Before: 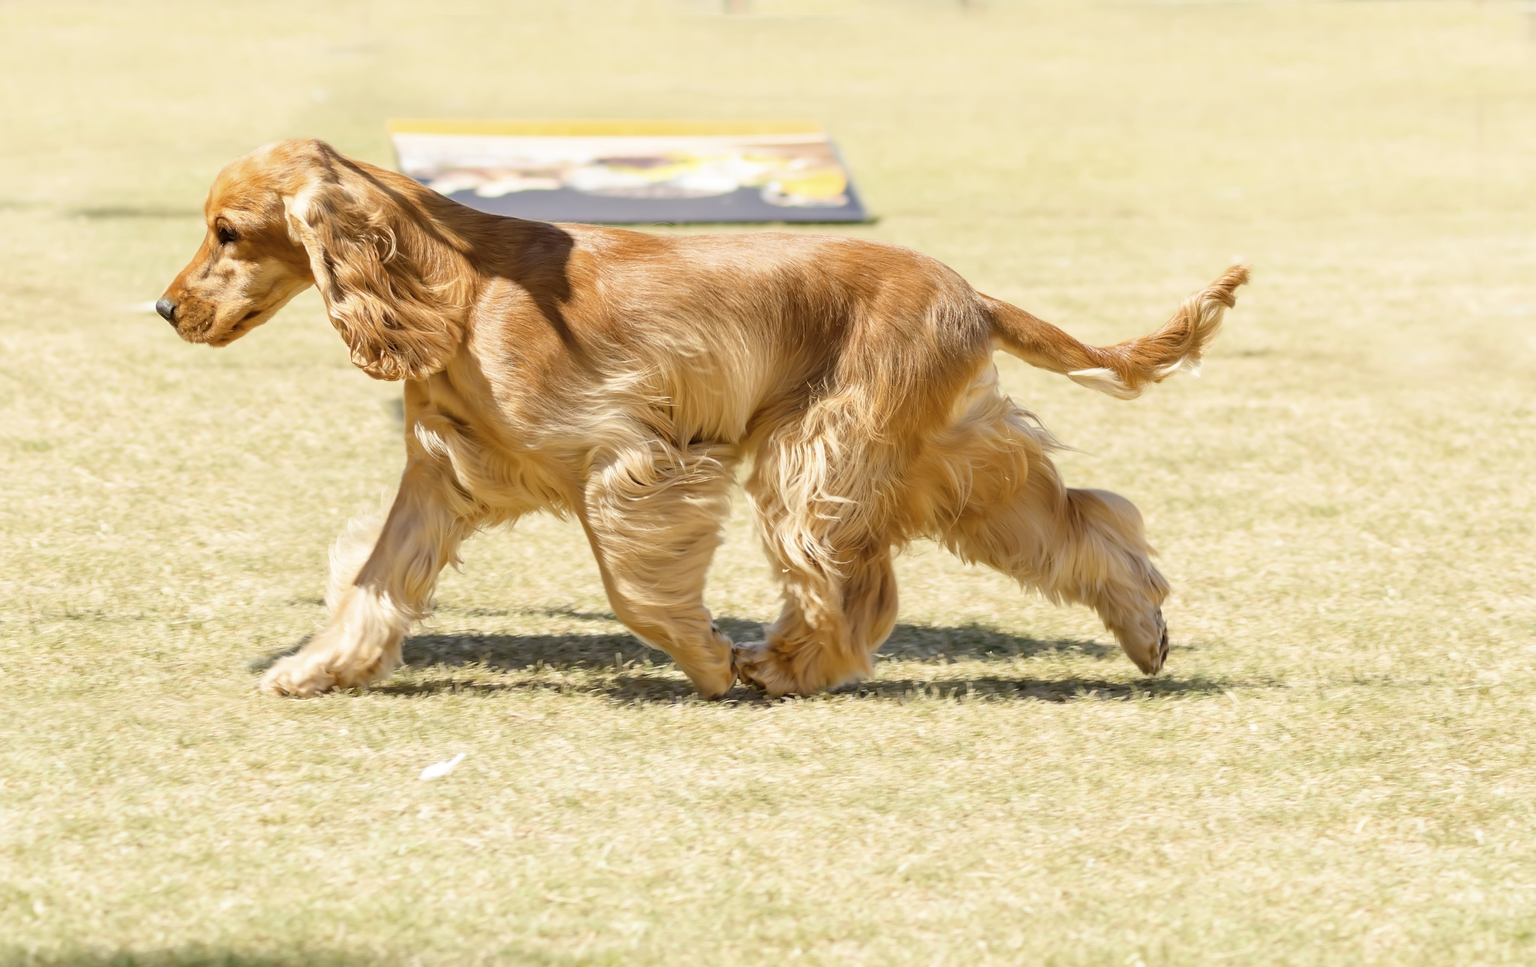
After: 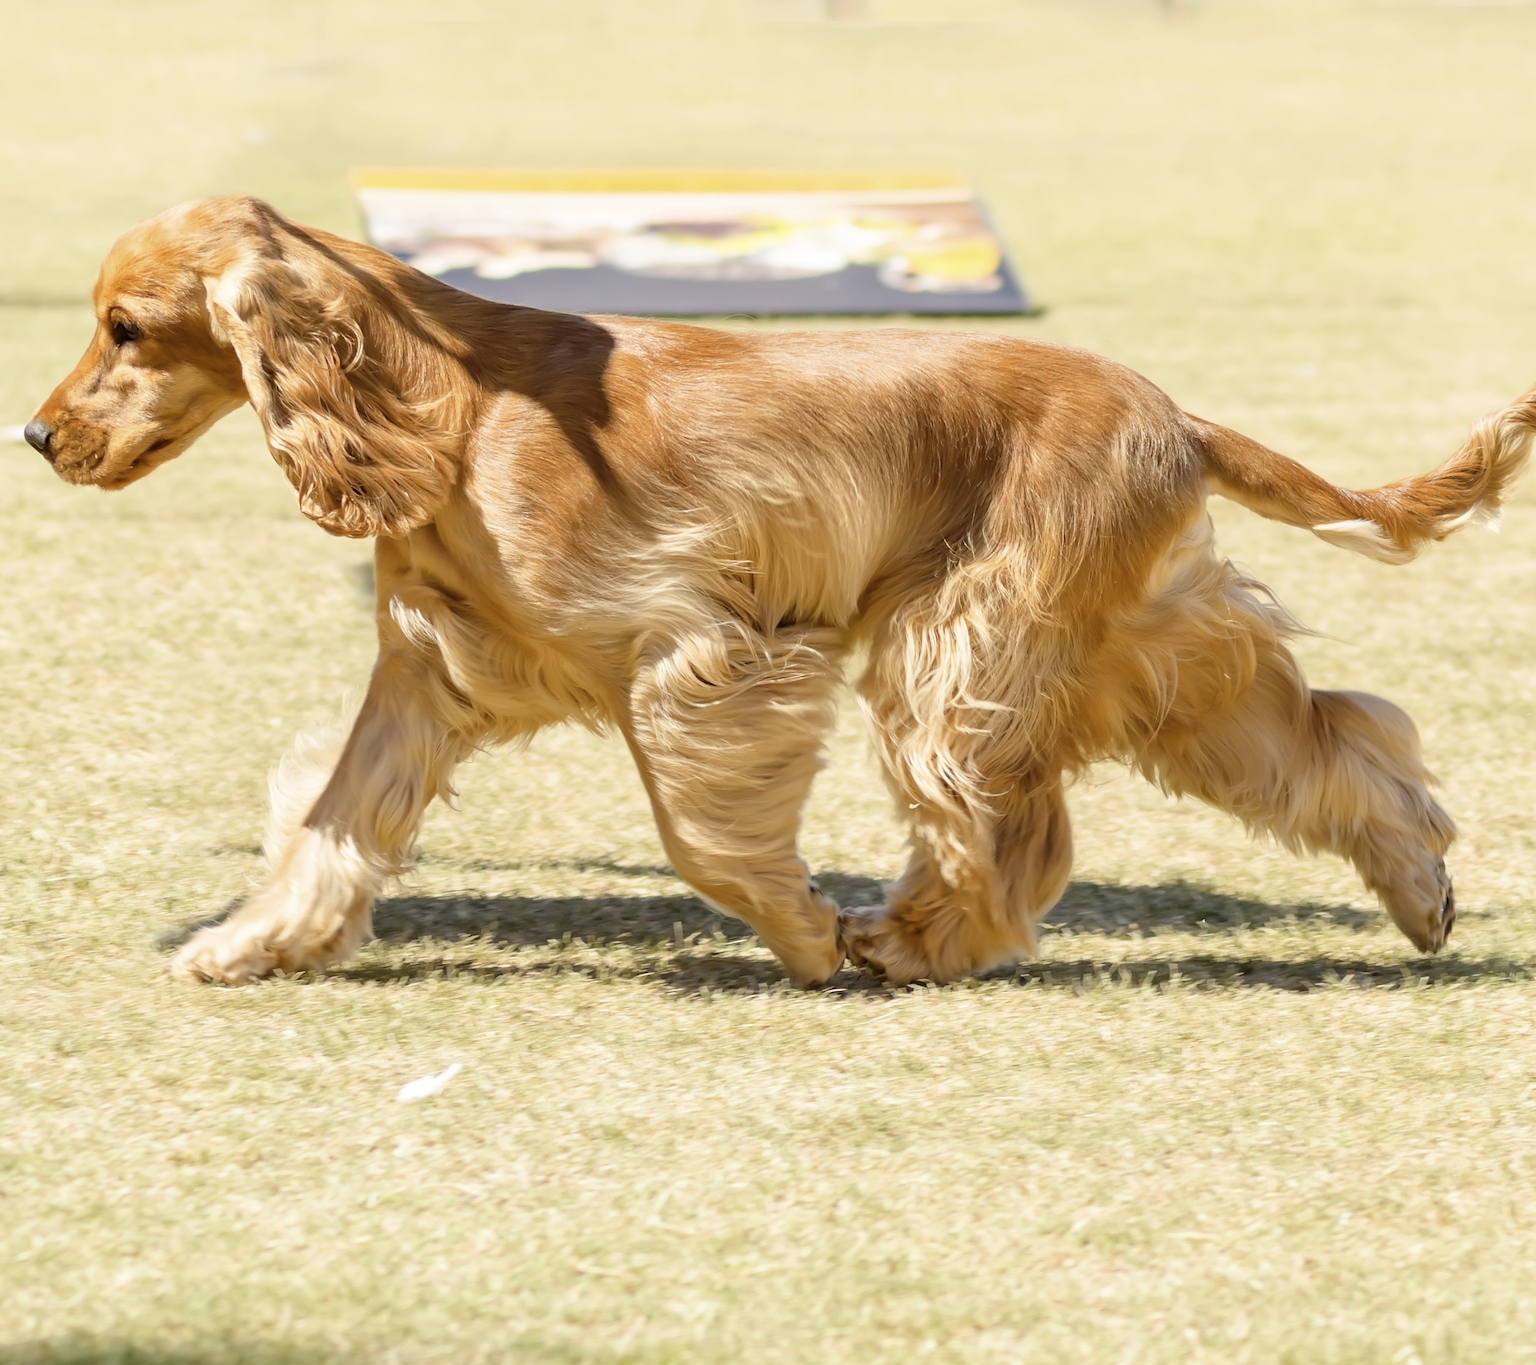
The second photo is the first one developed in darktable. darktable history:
crop and rotate: left 9.061%, right 20.142%
shadows and highlights: radius 331.84, shadows 53.55, highlights -100, compress 94.63%, highlights color adjustment 73.23%, soften with gaussian
